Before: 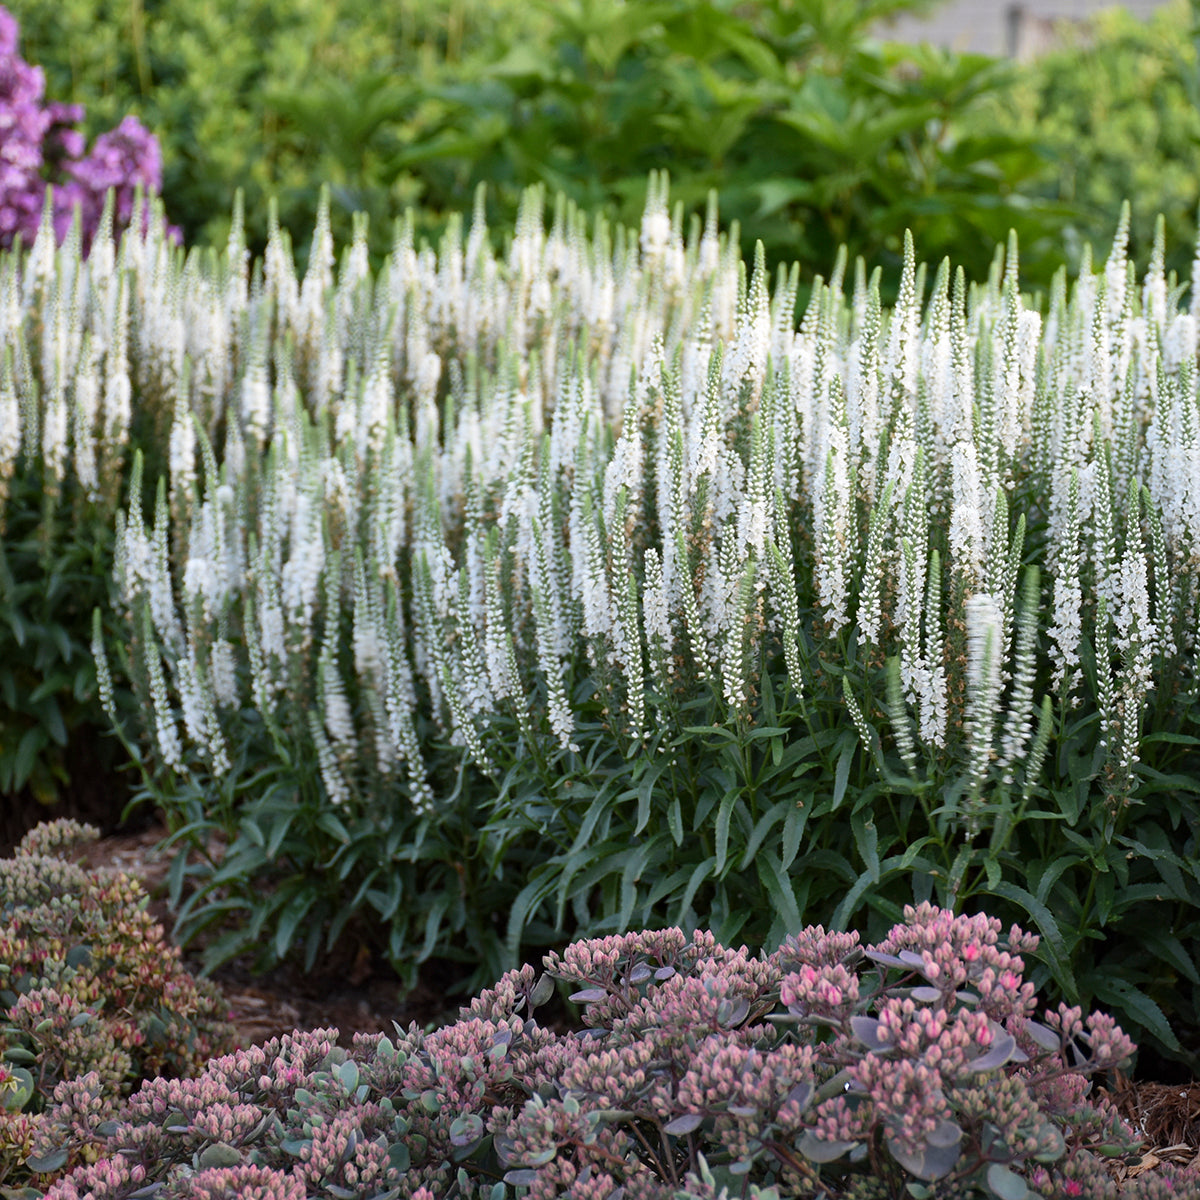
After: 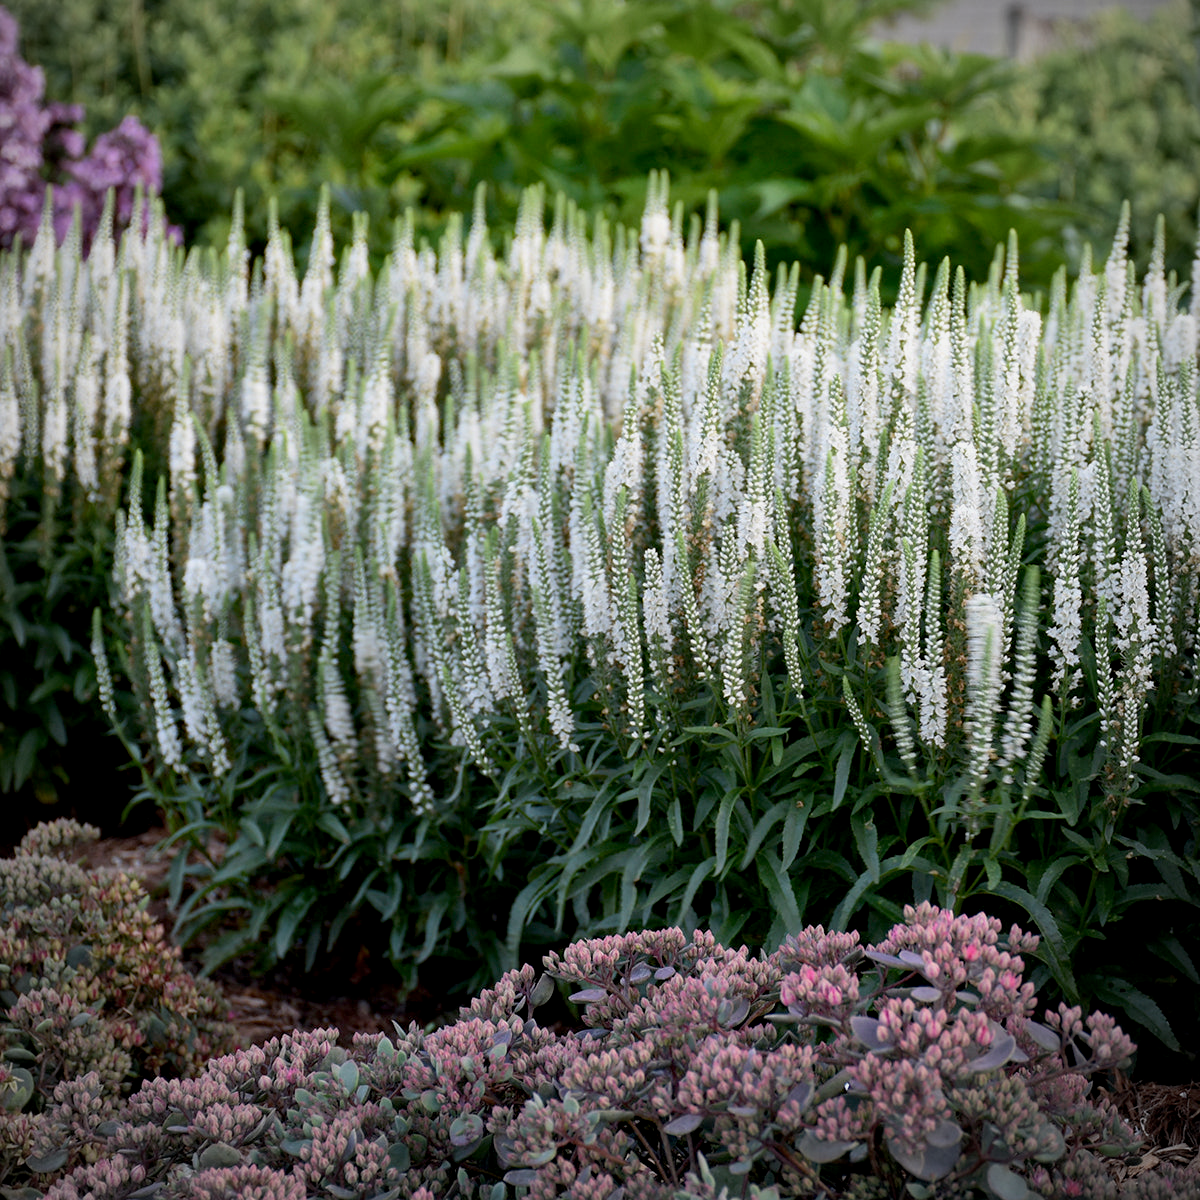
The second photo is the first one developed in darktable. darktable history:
exposure: black level correction 0.009, exposure -0.161 EV, compensate exposure bias true, compensate highlight preservation false
vignetting: fall-off radius 61.21%, unbound false
